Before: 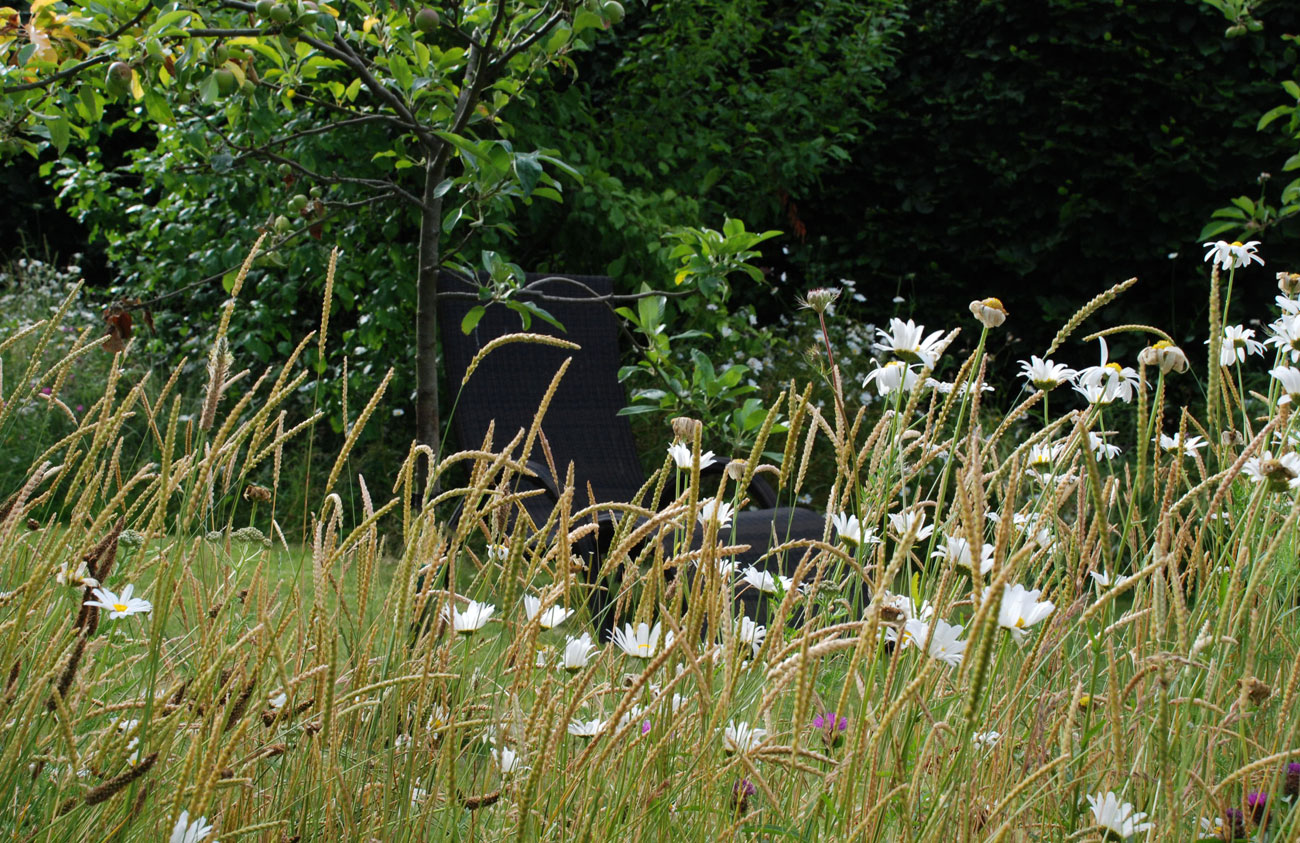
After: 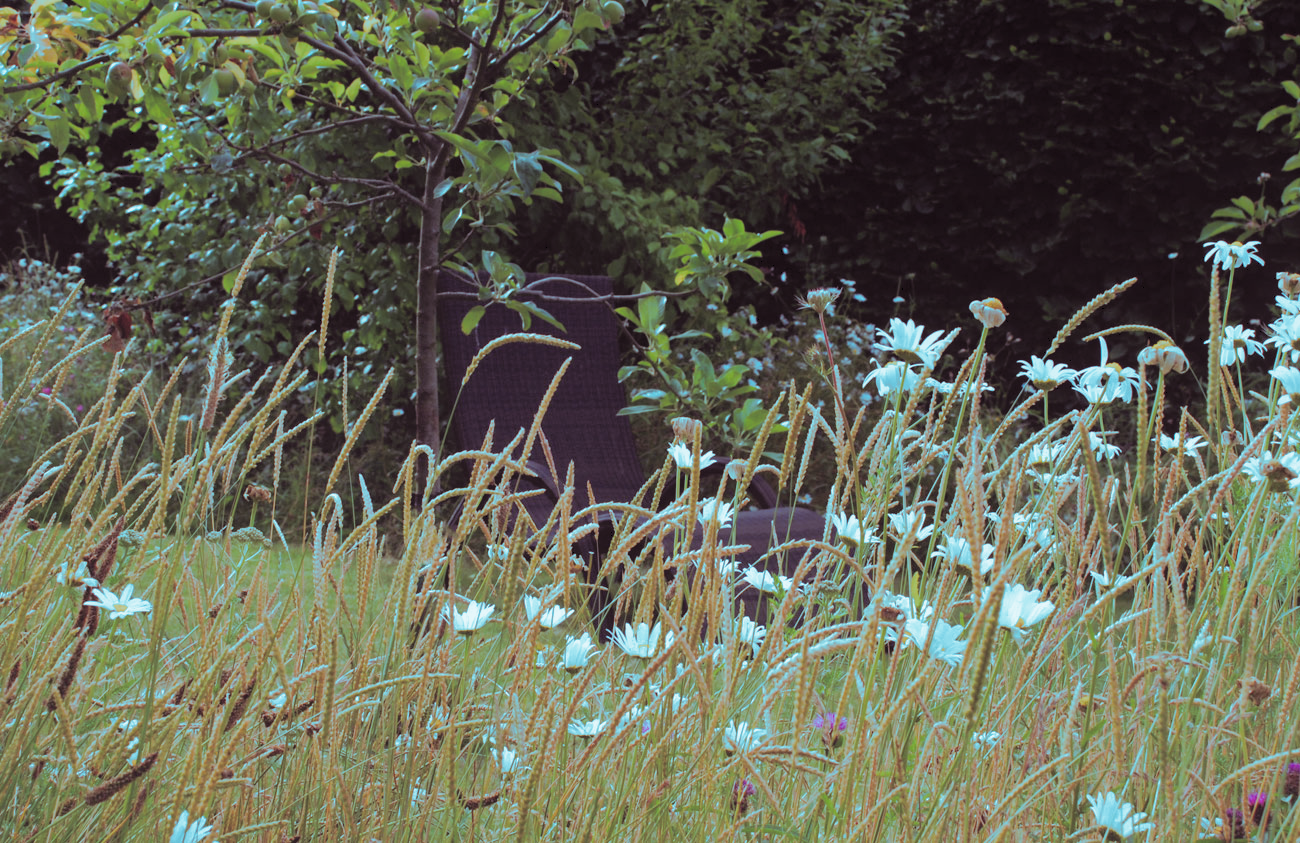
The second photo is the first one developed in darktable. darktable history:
split-toning: shadows › hue 327.6°, highlights › hue 198°, highlights › saturation 0.55, balance -21.25, compress 0%
local contrast: highlights 68%, shadows 68%, detail 82%, midtone range 0.325
haze removal: strength 0.02, distance 0.25, compatibility mode true, adaptive false
exposure: compensate exposure bias true, compensate highlight preservation false
color calibration: output R [0.999, 0.026, -0.11, 0], output G [-0.019, 1.037, -0.099, 0], output B [0.022, -0.023, 0.902, 0], illuminant custom, x 0.367, y 0.392, temperature 4437.75 K, clip negative RGB from gamut false
contrast brightness saturation: brightness 0.15
